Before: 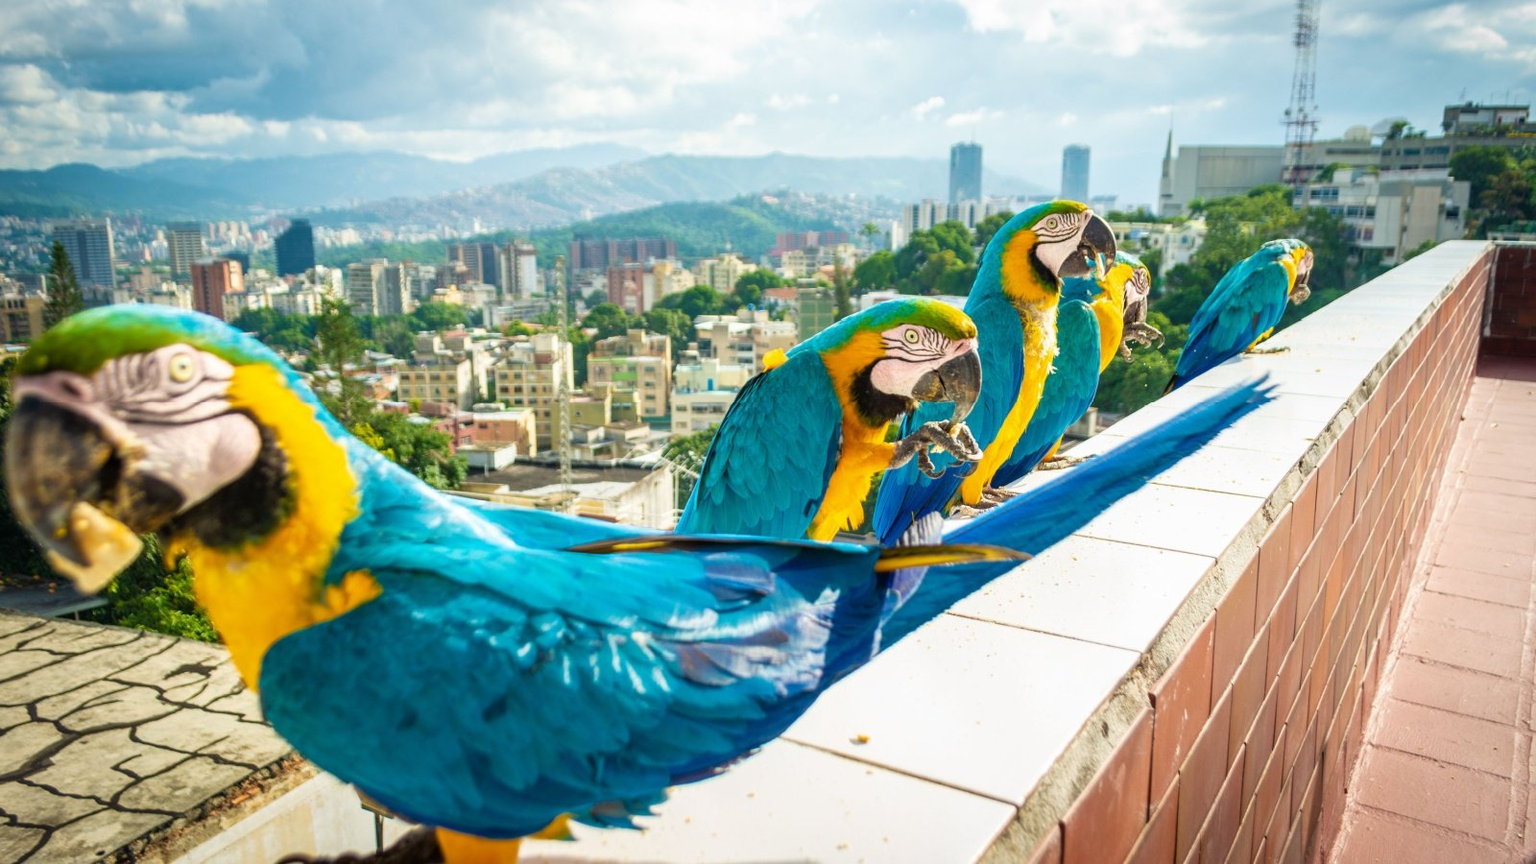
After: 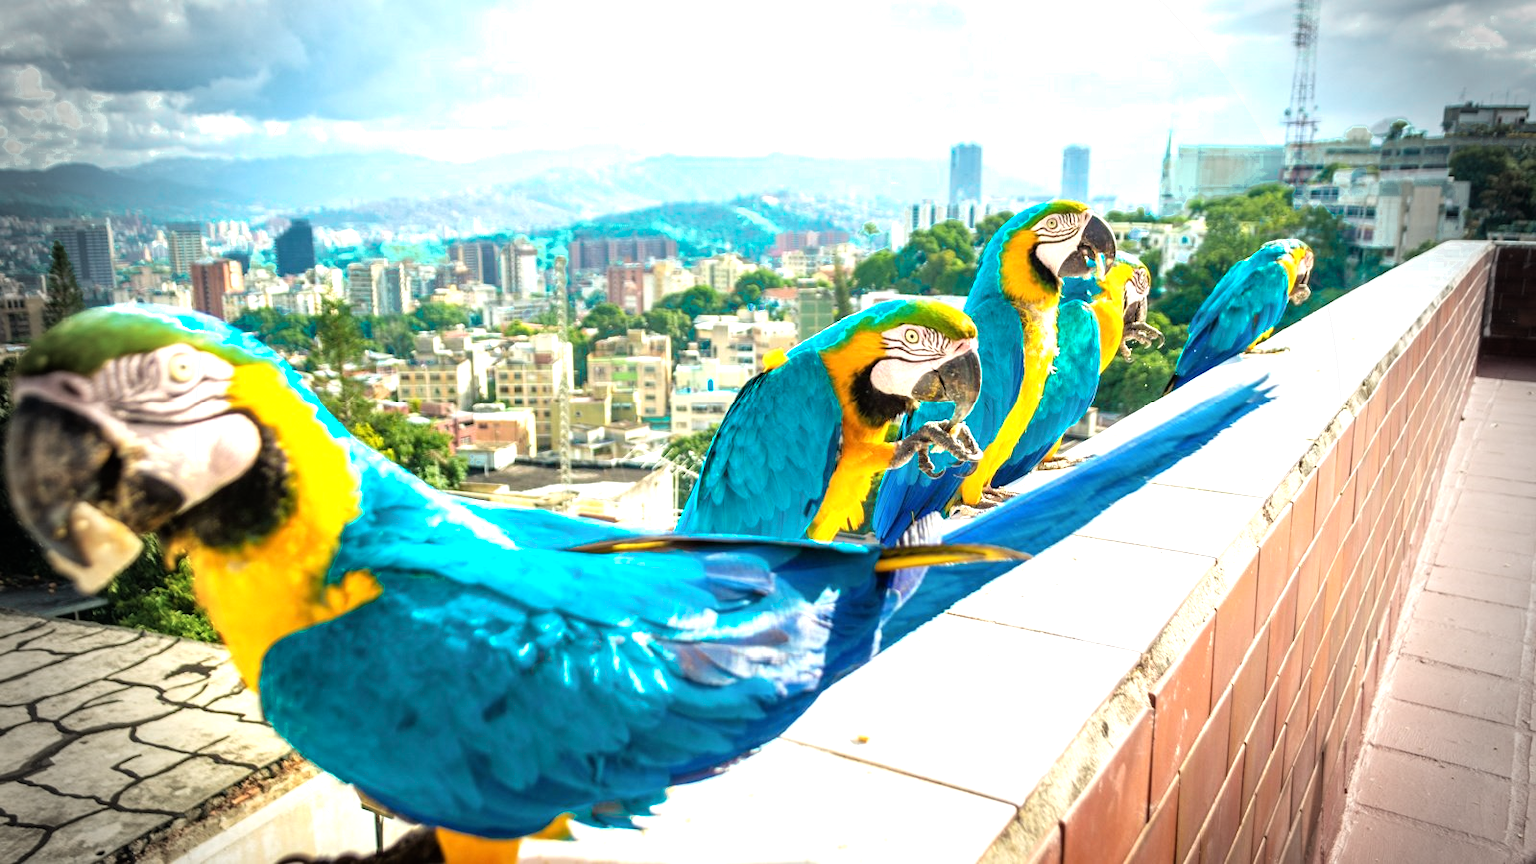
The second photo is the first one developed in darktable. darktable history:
tone equalizer: -8 EV -0.736 EV, -7 EV -0.722 EV, -6 EV -0.639 EV, -5 EV -0.372 EV, -3 EV 0.393 EV, -2 EV 0.6 EV, -1 EV 0.697 EV, +0 EV 0.726 EV
vignetting: fall-off start 77.05%, fall-off radius 27.53%, width/height ratio 0.966, unbound false
color zones: curves: ch0 [(0.25, 0.5) (0.423, 0.5) (0.443, 0.5) (0.521, 0.756) (0.568, 0.5) (0.576, 0.5) (0.75, 0.5)]; ch1 [(0.25, 0.5) (0.423, 0.5) (0.443, 0.5) (0.539, 0.873) (0.624, 0.565) (0.631, 0.5) (0.75, 0.5)]
